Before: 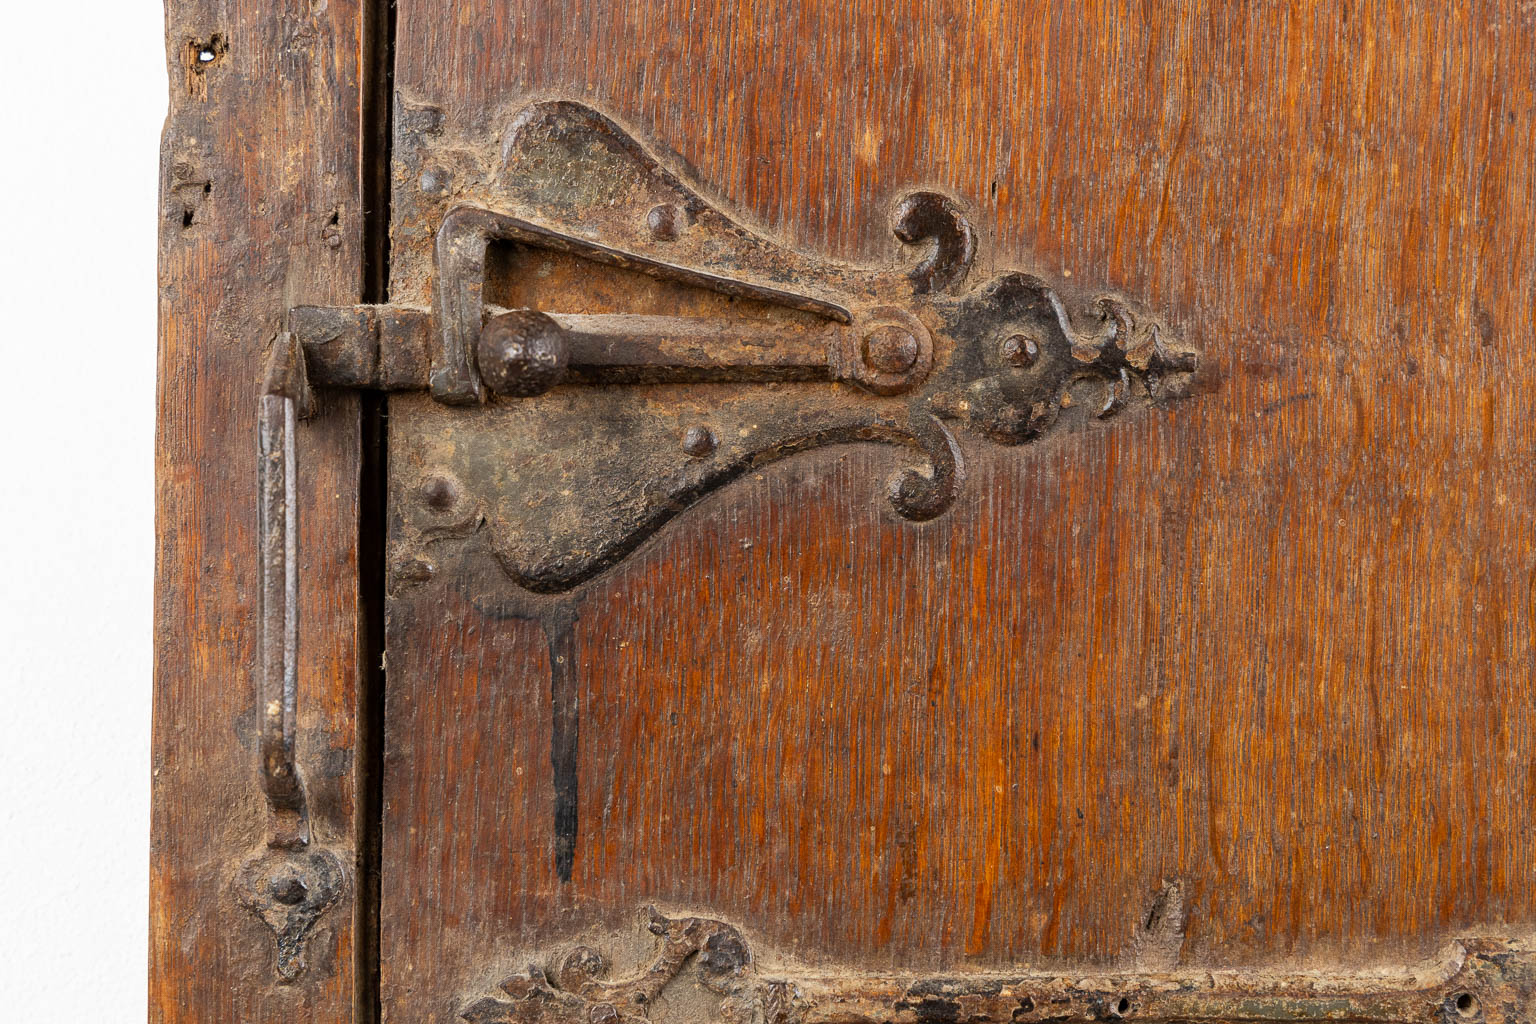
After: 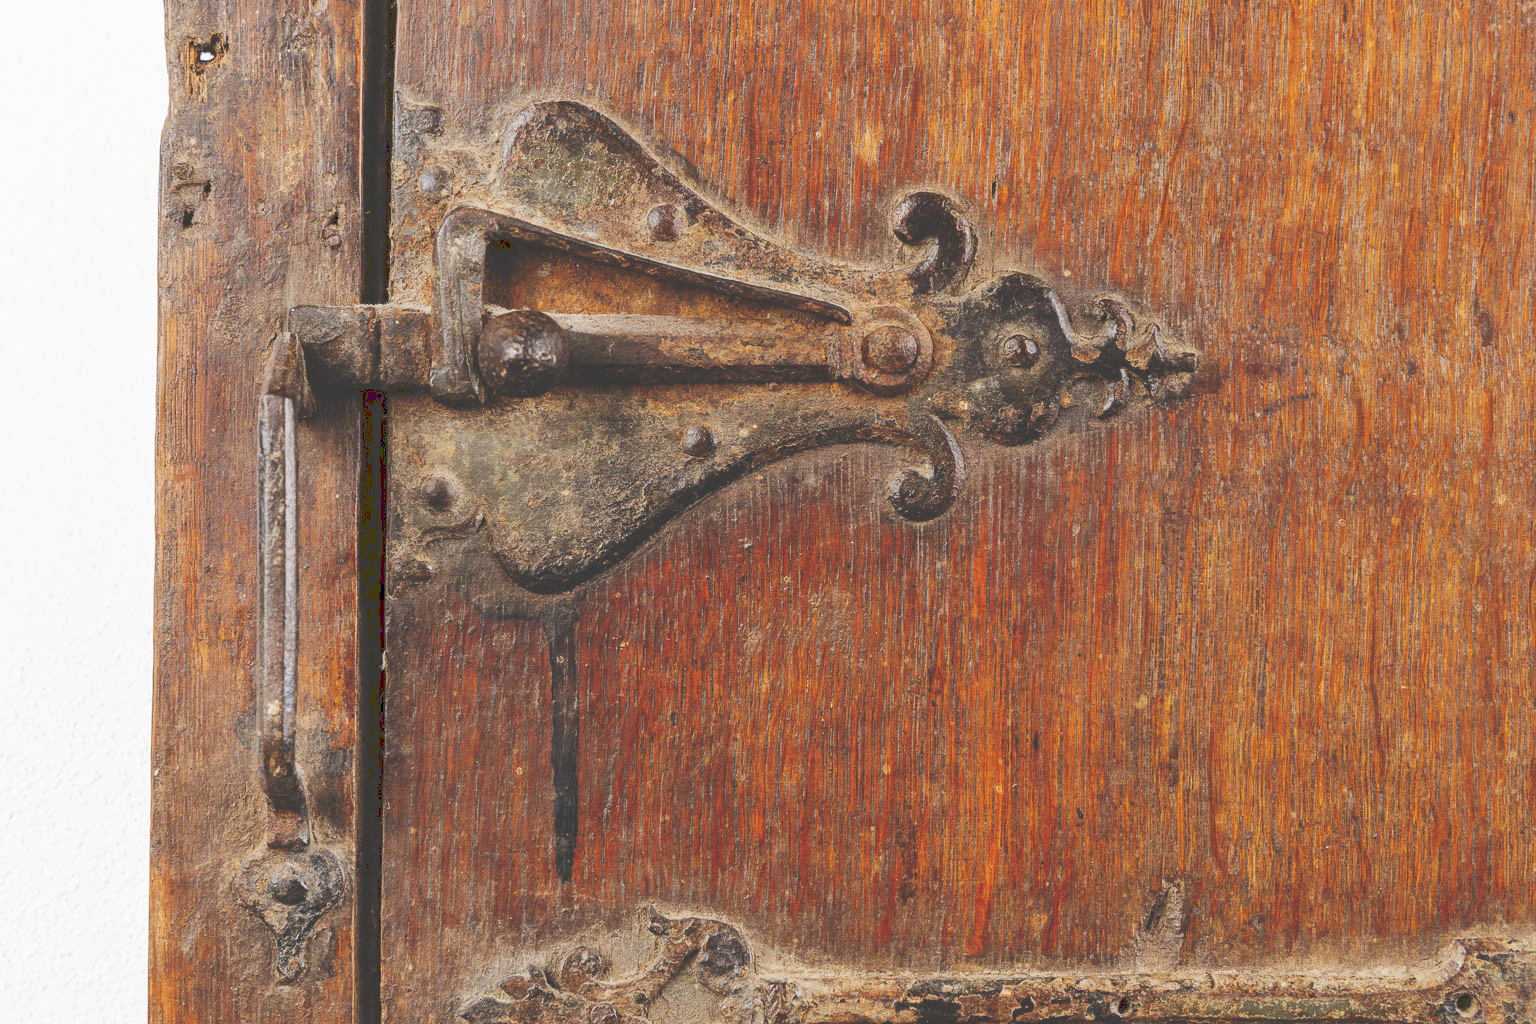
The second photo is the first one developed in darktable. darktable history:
tone curve: curves: ch0 [(0, 0) (0.003, 0.241) (0.011, 0.241) (0.025, 0.242) (0.044, 0.246) (0.069, 0.25) (0.1, 0.251) (0.136, 0.256) (0.177, 0.275) (0.224, 0.293) (0.277, 0.326) (0.335, 0.38) (0.399, 0.449) (0.468, 0.525) (0.543, 0.606) (0.623, 0.683) (0.709, 0.751) (0.801, 0.824) (0.898, 0.871) (1, 1)], preserve colors none
